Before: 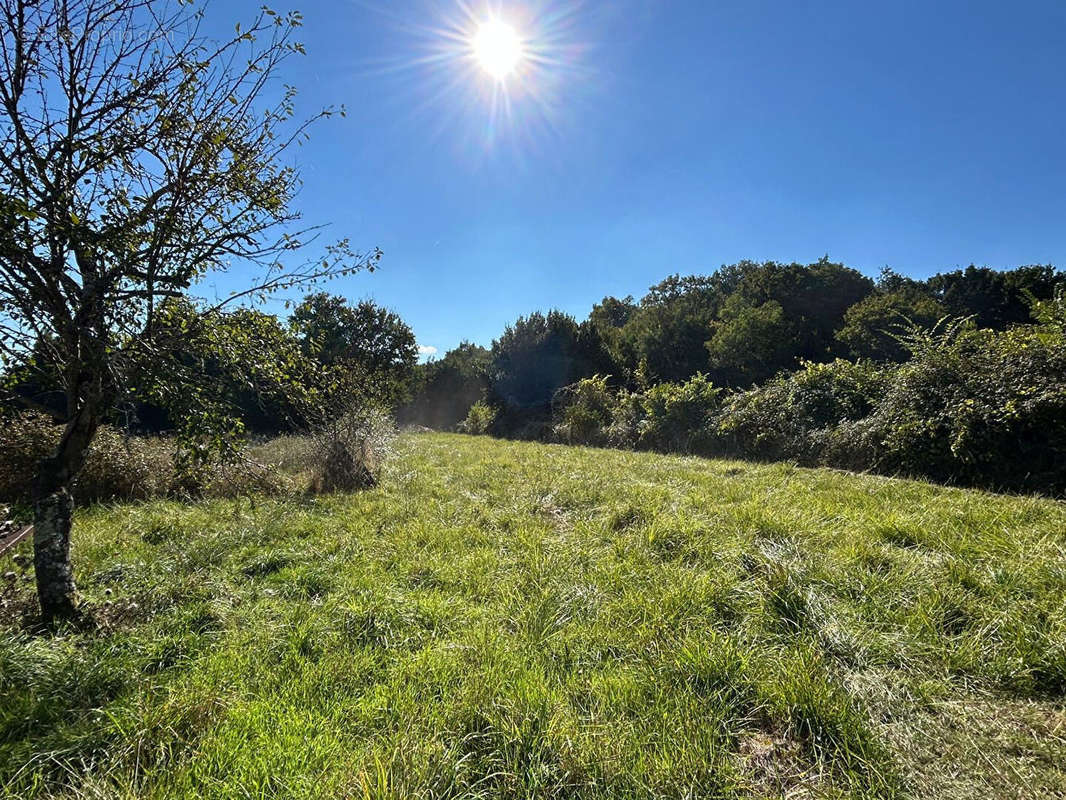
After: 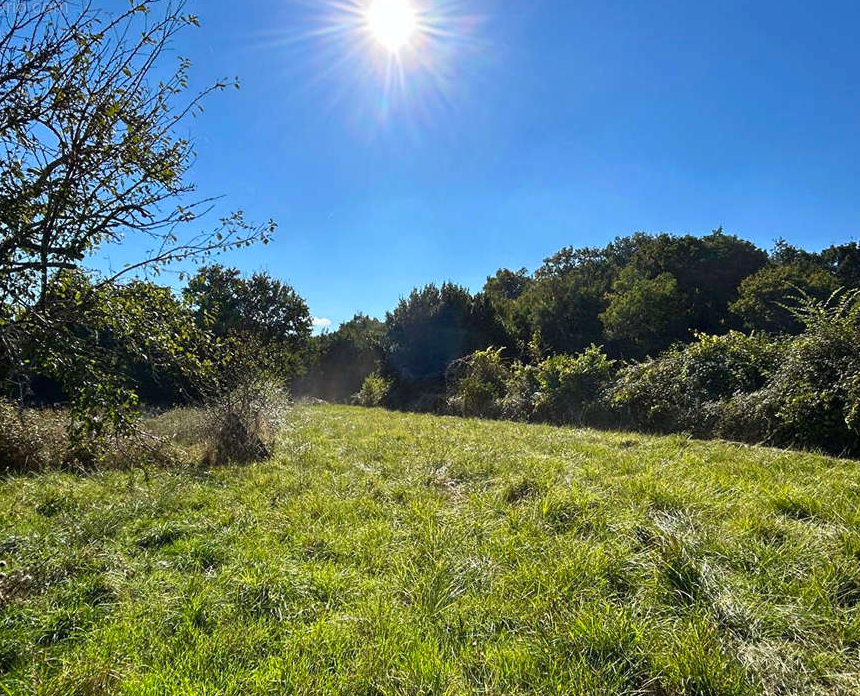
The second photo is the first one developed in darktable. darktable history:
crop: left 9.977%, top 3.505%, right 9.296%, bottom 9.481%
contrast brightness saturation: contrast 0.045, saturation 0.158
